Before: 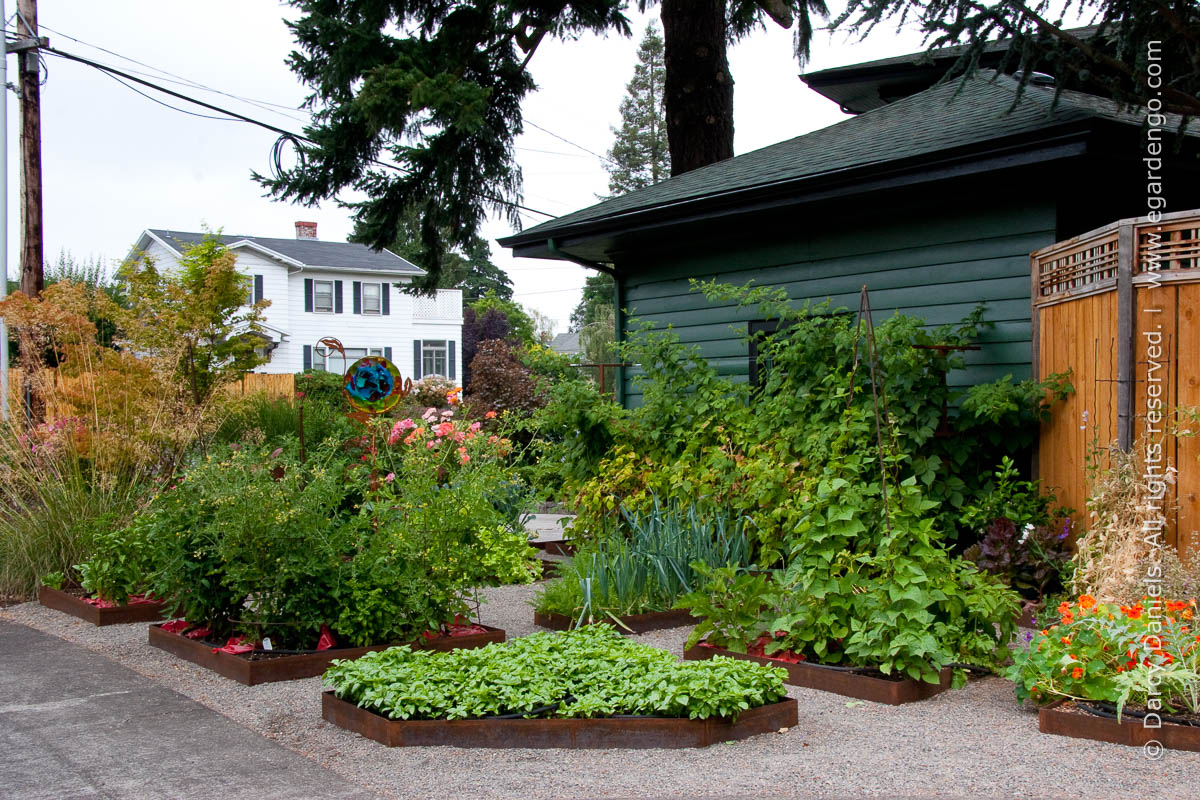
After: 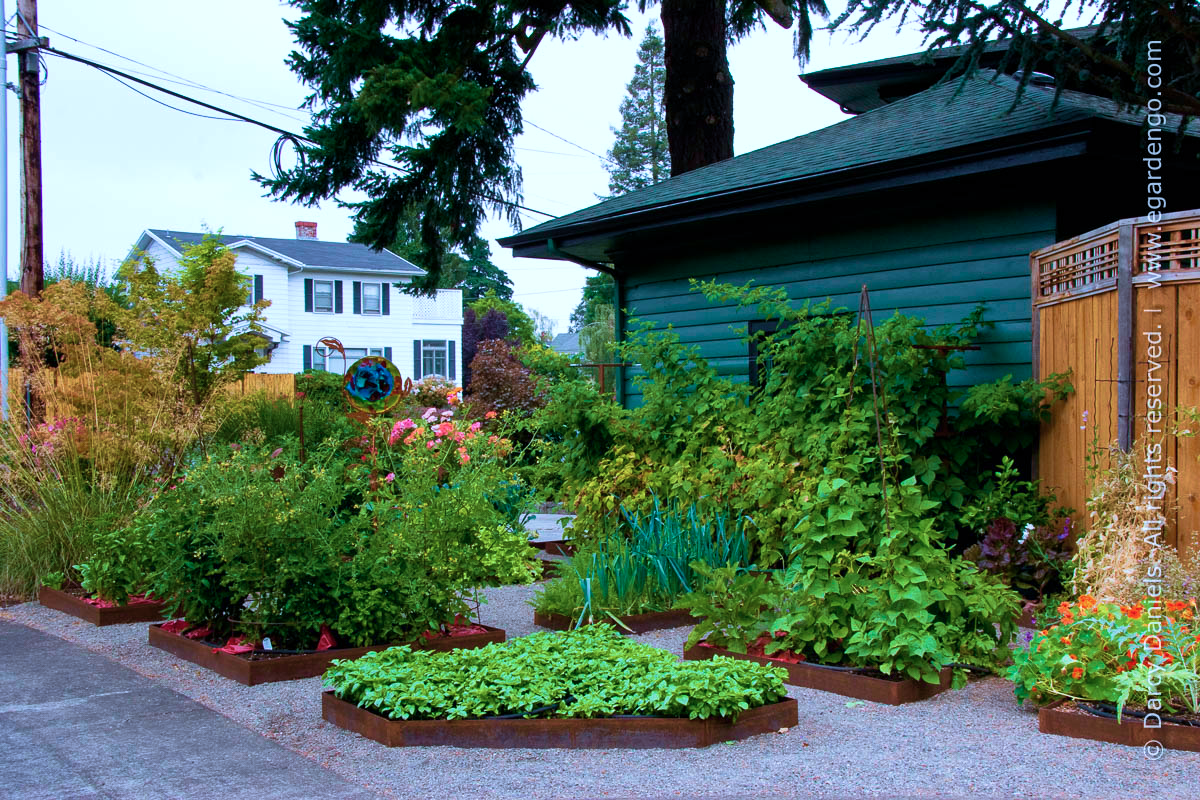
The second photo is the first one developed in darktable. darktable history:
color calibration: illuminant as shot in camera, x 0.378, y 0.381, temperature 4093.13 K, saturation algorithm version 1 (2020)
velvia: strength 74%
